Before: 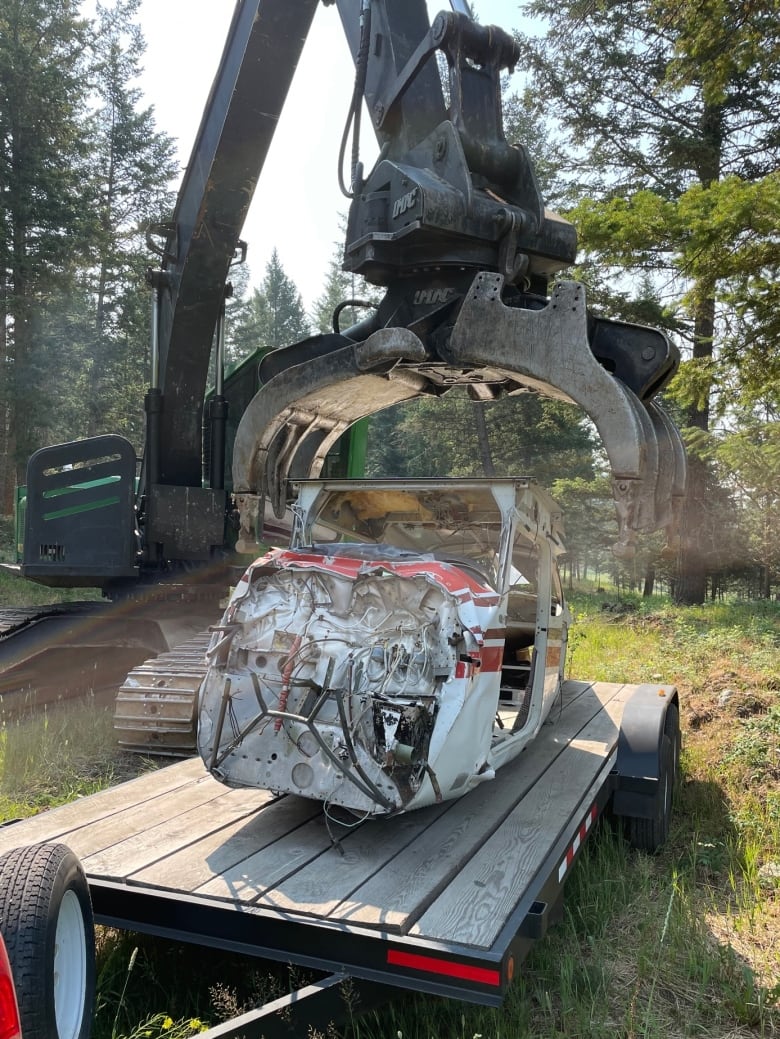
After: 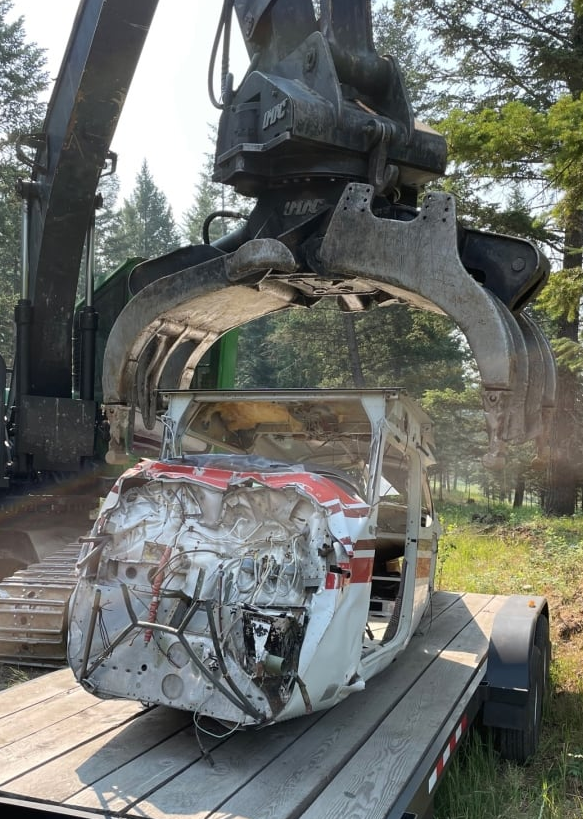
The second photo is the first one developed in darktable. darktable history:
crop: left 16.768%, top 8.653%, right 8.362%, bottom 12.485%
color balance rgb: perceptual saturation grading › global saturation -3%
